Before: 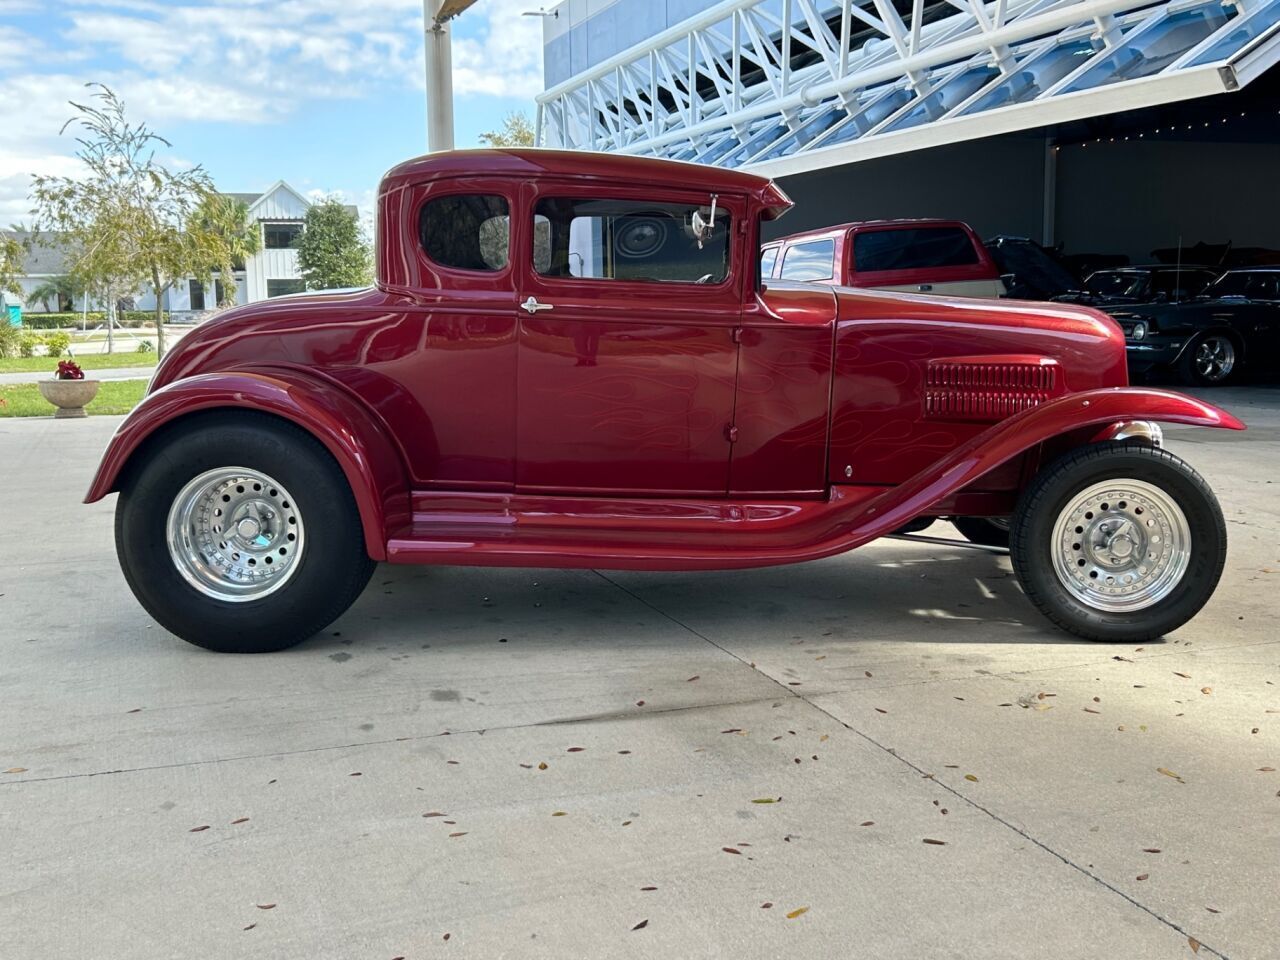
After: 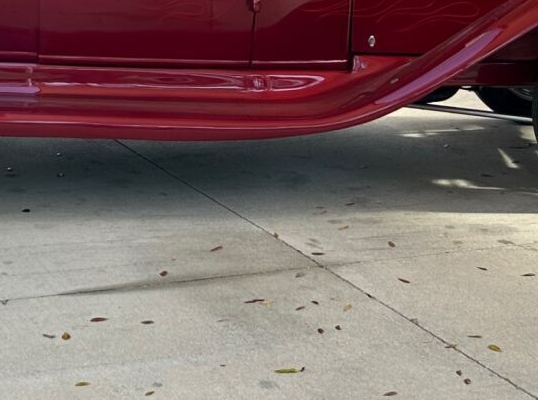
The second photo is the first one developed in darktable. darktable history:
crop: left 37.342%, top 44.865%, right 20.557%, bottom 13.378%
